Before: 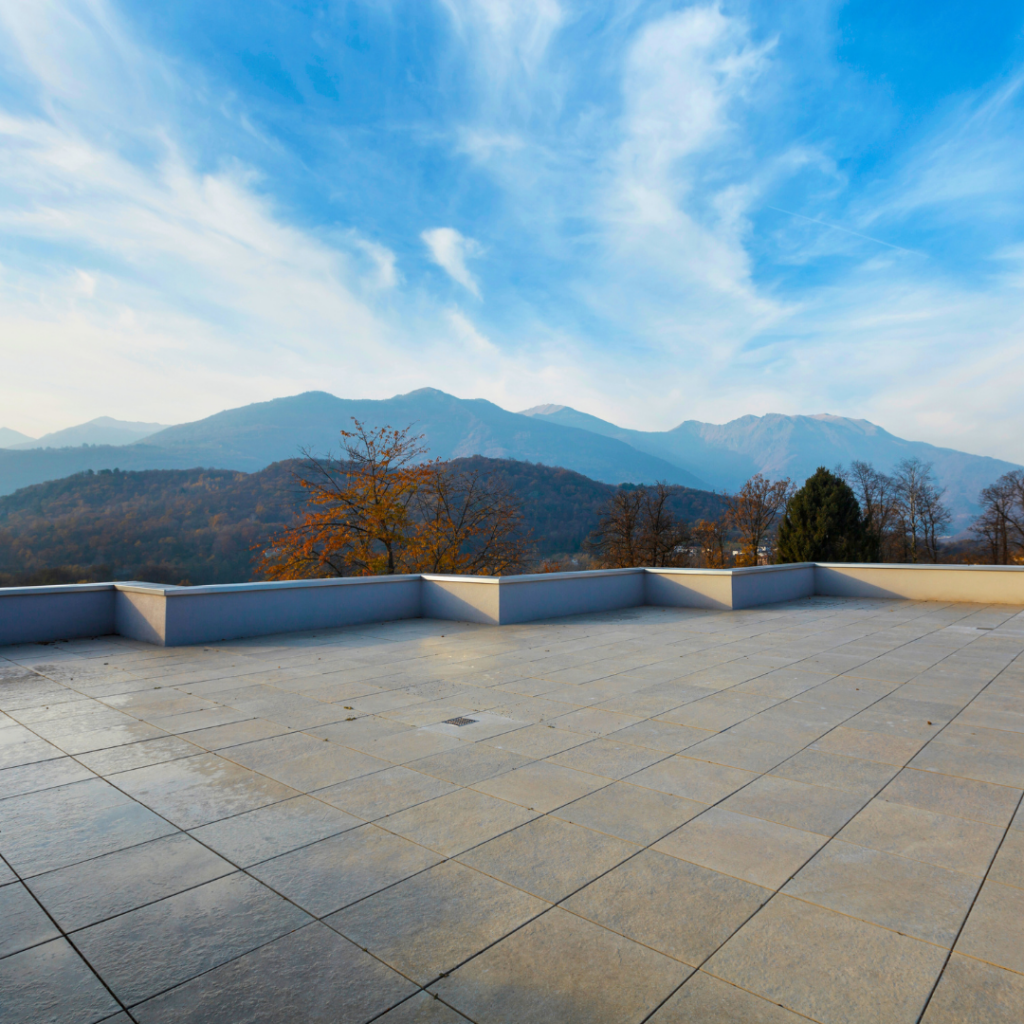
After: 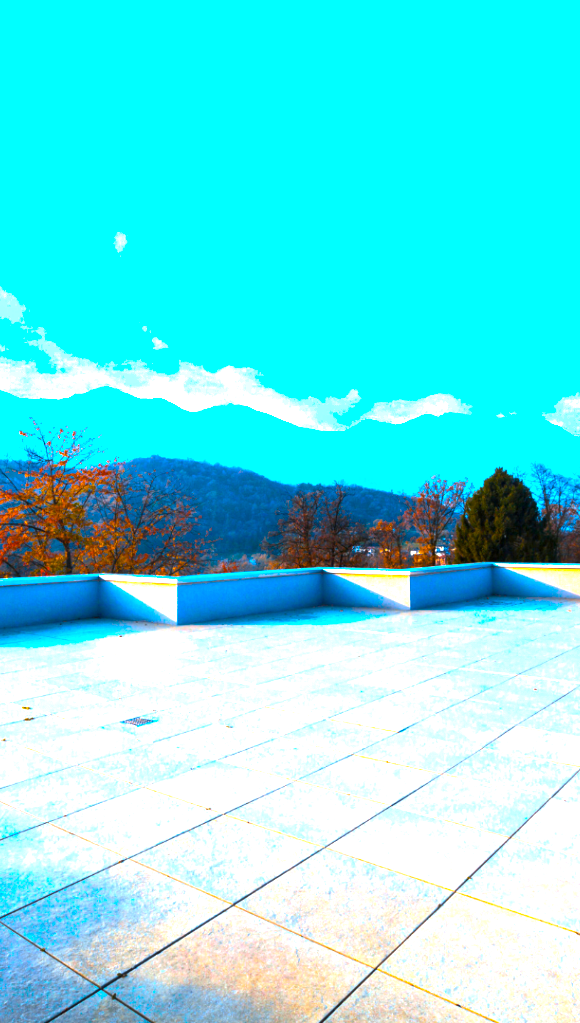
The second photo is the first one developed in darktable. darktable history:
exposure: exposure 0.7 EV, compensate highlight preservation false
color calibration: illuminant as shot in camera, x 0.37, y 0.382, temperature 4313.32 K
crop: left 31.458%, top 0%, right 11.876%
color balance rgb: linear chroma grading › highlights 100%, linear chroma grading › global chroma 23.41%, perceptual saturation grading › global saturation 35.38%, hue shift -10.68°, perceptual brilliance grading › highlights 47.25%, perceptual brilliance grading › mid-tones 22.2%, perceptual brilliance grading › shadows -5.93%
